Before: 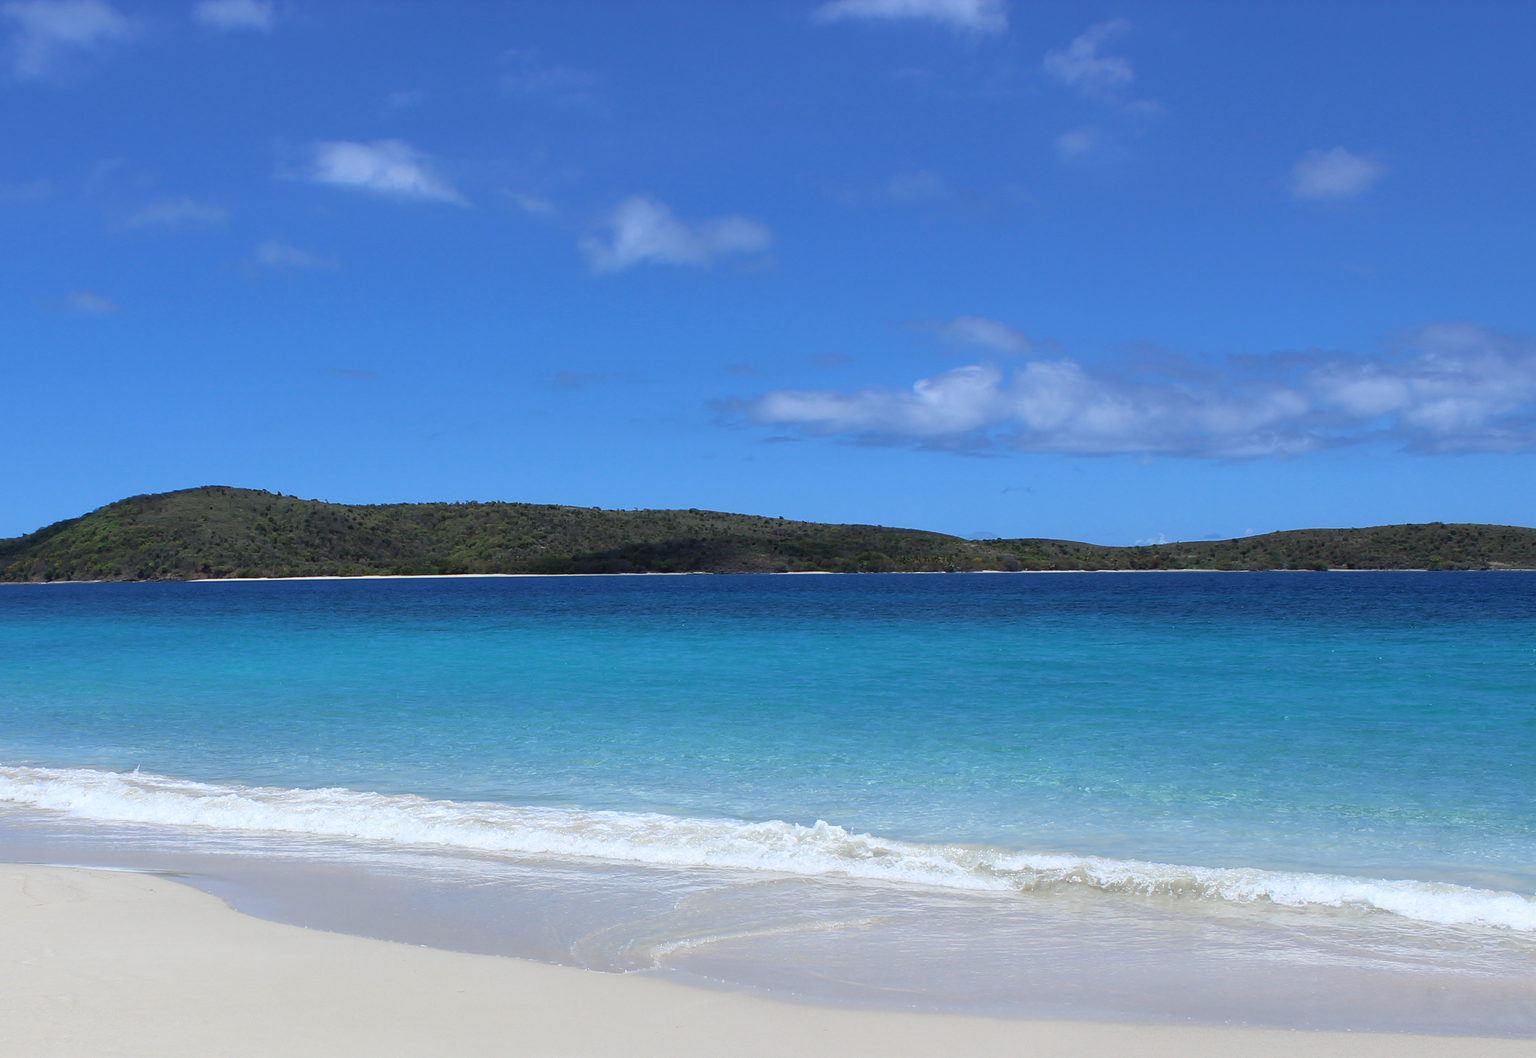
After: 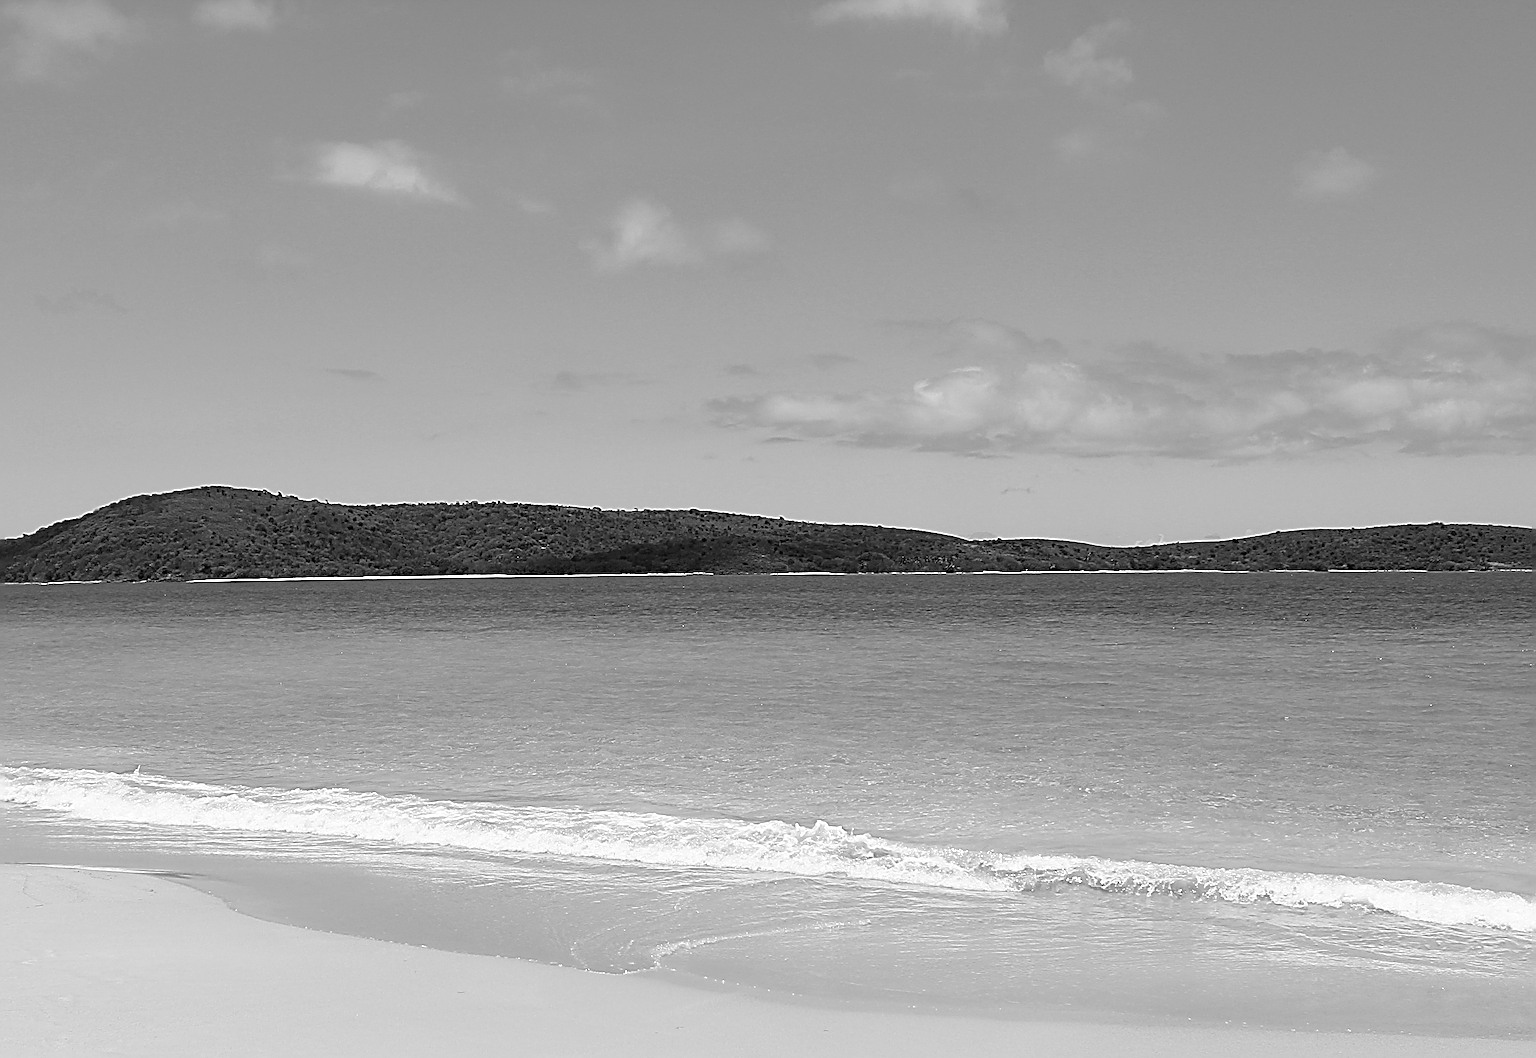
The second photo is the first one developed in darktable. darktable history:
sharpen: radius 4.05, amount 1.983
color calibration: output gray [0.21, 0.42, 0.37, 0], x 0.382, y 0.391, temperature 4088.75 K
